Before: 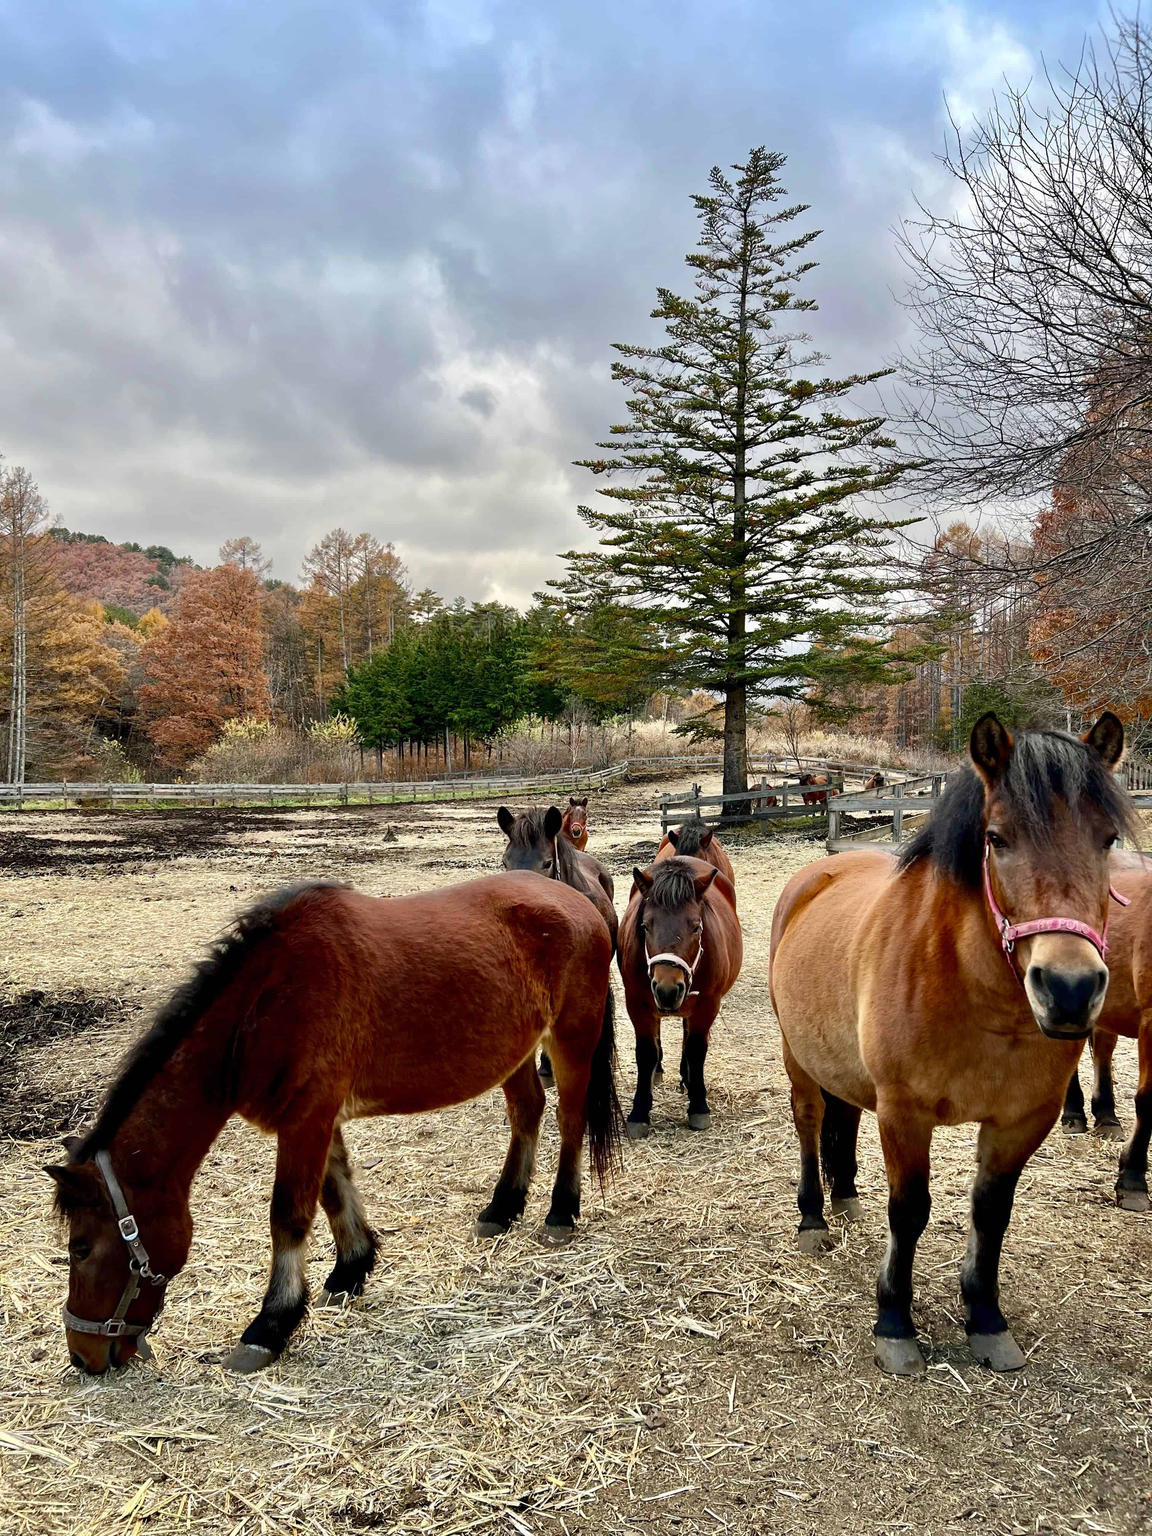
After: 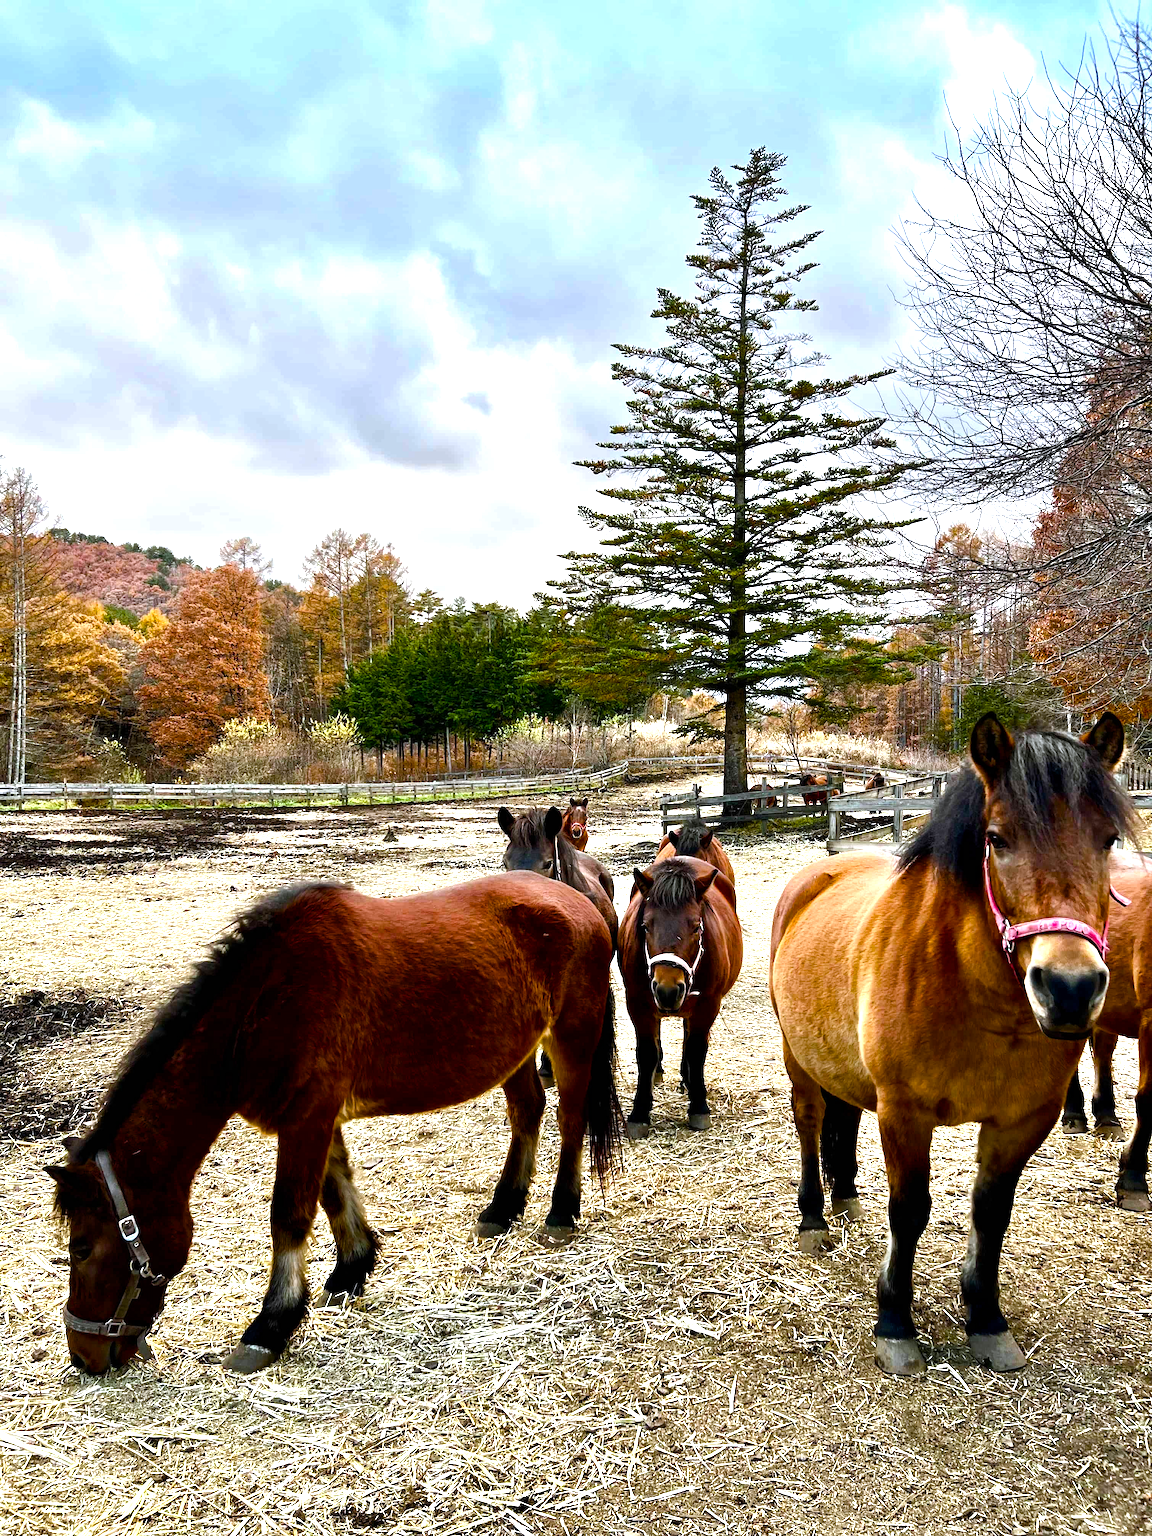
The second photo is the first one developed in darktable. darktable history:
color balance rgb: shadows lift › hue 87.68°, highlights gain › luminance 17.096%, highlights gain › chroma 2.859%, highlights gain › hue 261.19°, perceptual saturation grading › global saturation 39.653%, perceptual saturation grading › highlights -25.717%, perceptual saturation grading › mid-tones 34.514%, perceptual saturation grading › shadows 36.002%, perceptual brilliance grading › global brilliance -4.637%, perceptual brilliance grading › highlights 24.108%, perceptual brilliance grading › mid-tones 6.949%, perceptual brilliance grading › shadows -4.935%, contrast 4.859%
